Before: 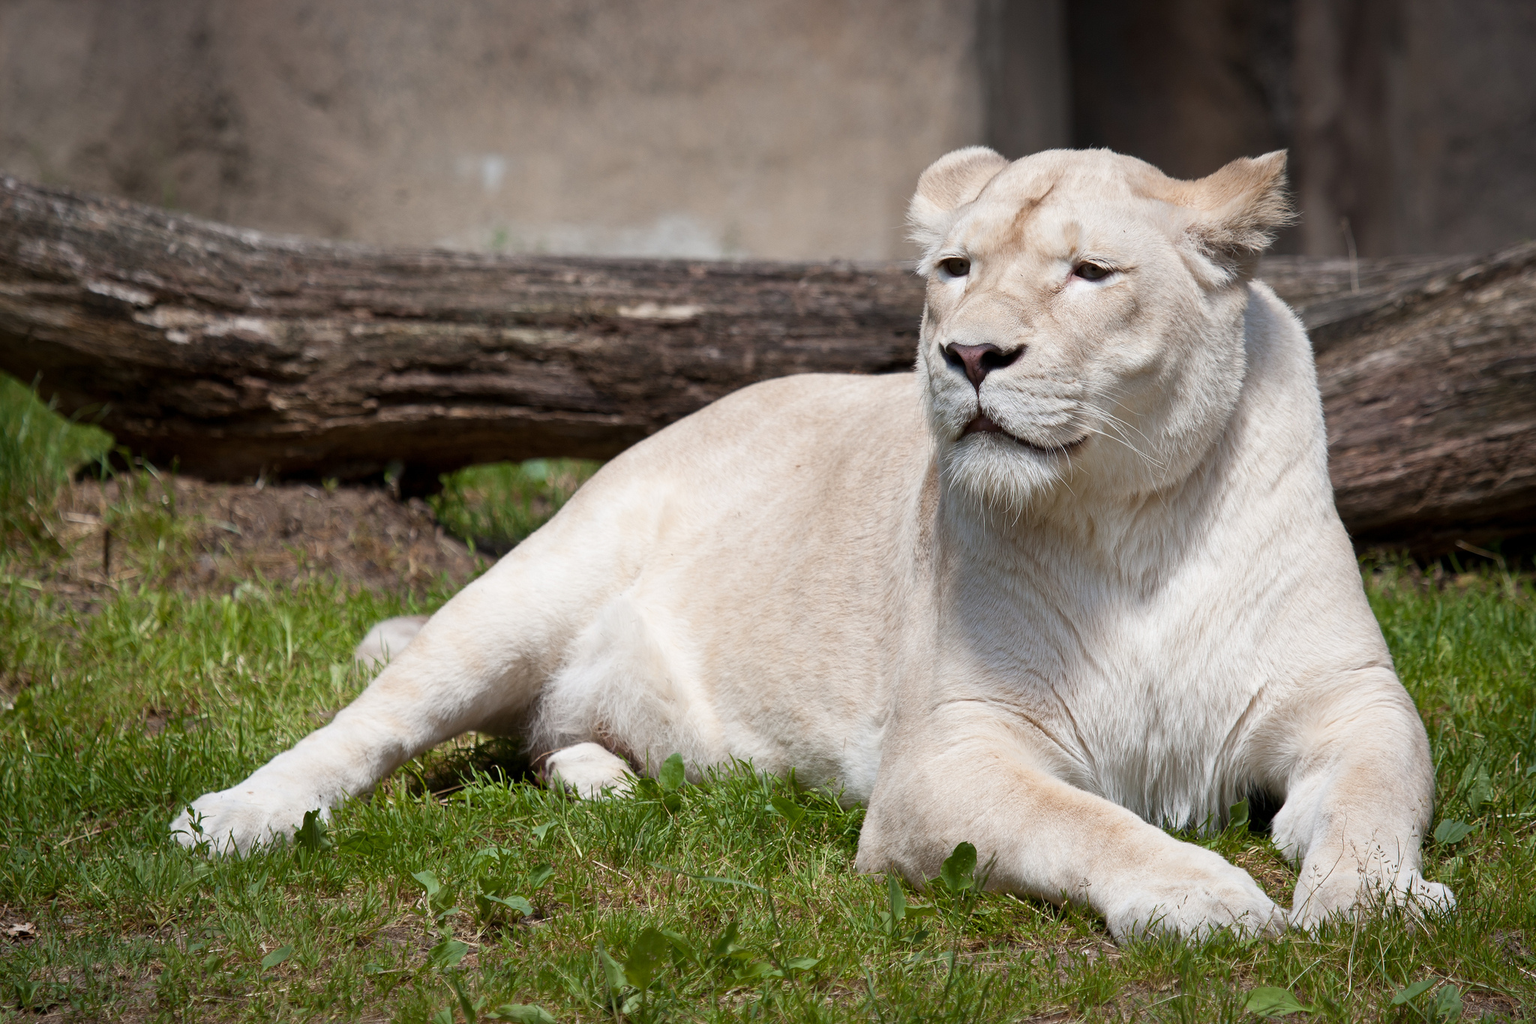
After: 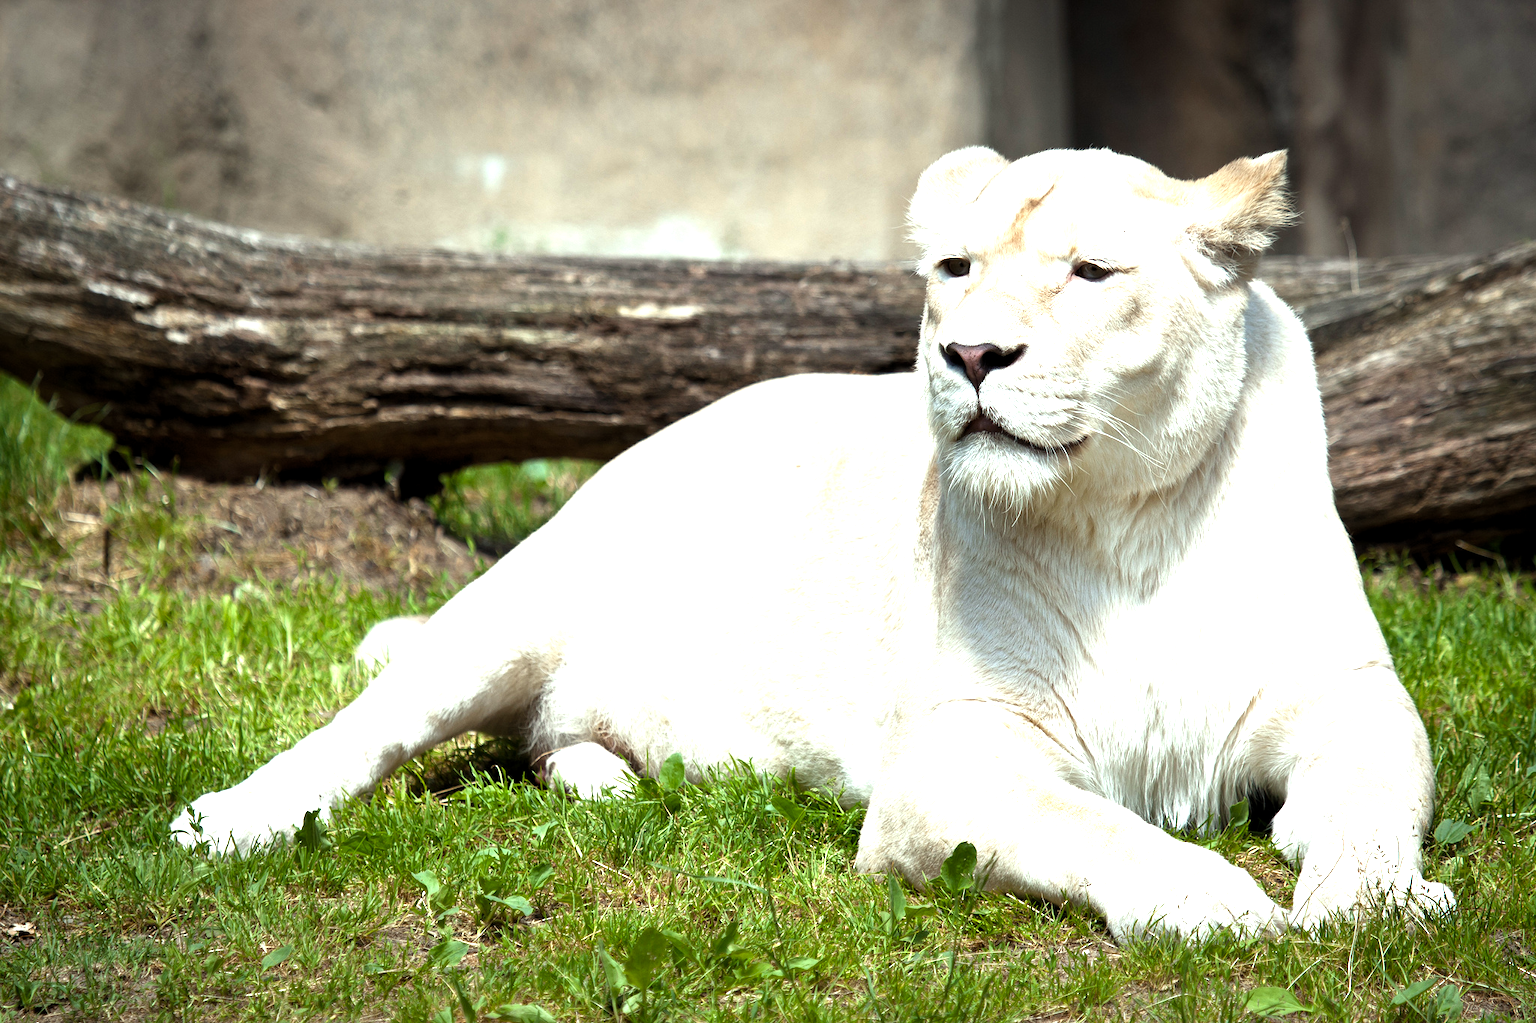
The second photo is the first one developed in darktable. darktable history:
levels: levels [0.012, 0.367, 0.697]
color correction: highlights a* -8.33, highlights b* 3.49
